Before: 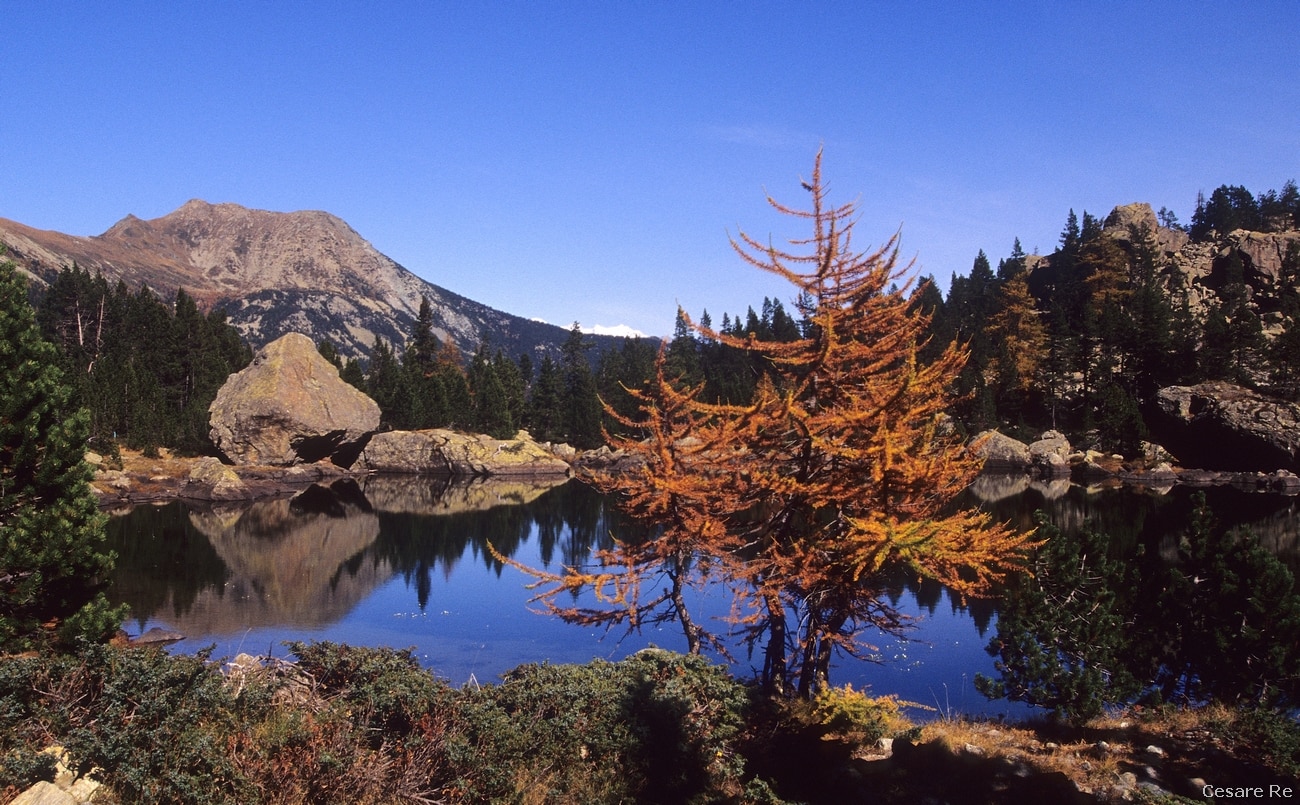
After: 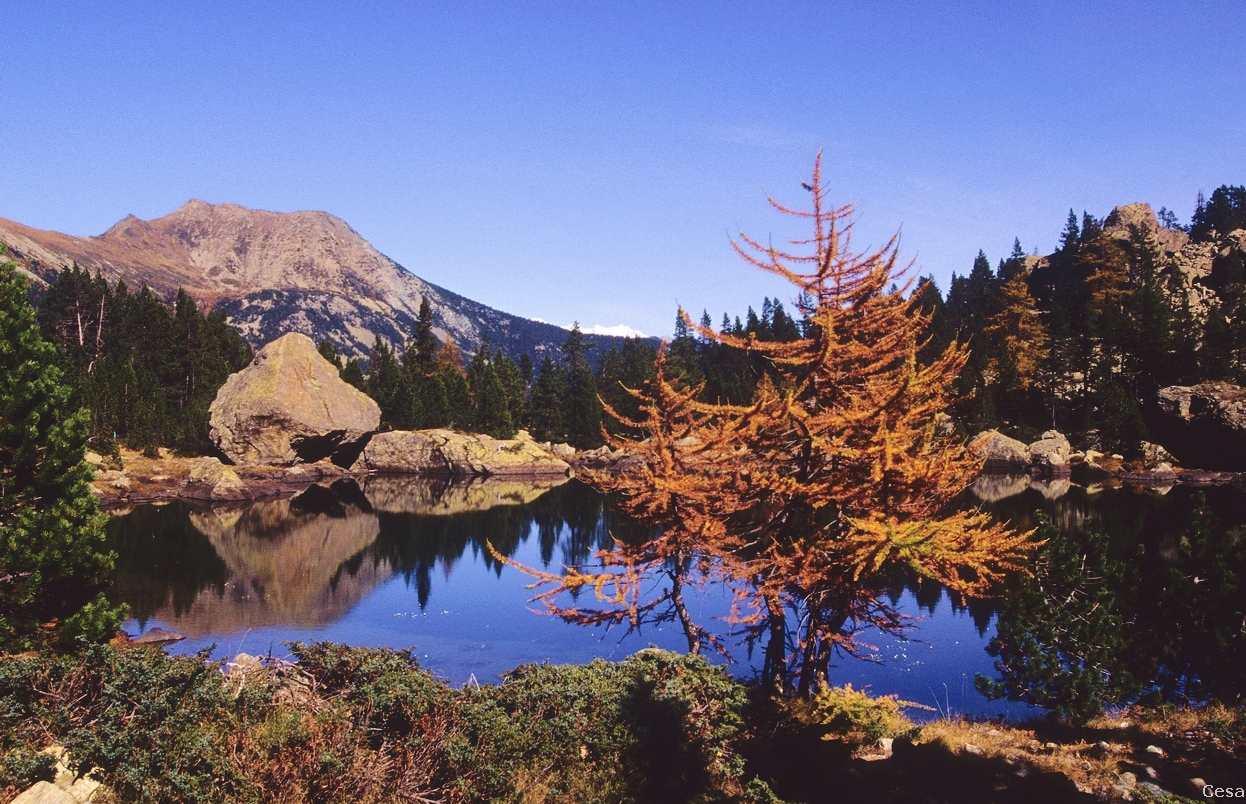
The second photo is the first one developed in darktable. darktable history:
contrast brightness saturation: saturation -0.05
crop: right 4.126%, bottom 0.031%
tone curve: curves: ch0 [(0, 0) (0.003, 0.068) (0.011, 0.079) (0.025, 0.092) (0.044, 0.107) (0.069, 0.121) (0.1, 0.134) (0.136, 0.16) (0.177, 0.198) (0.224, 0.242) (0.277, 0.312) (0.335, 0.384) (0.399, 0.461) (0.468, 0.539) (0.543, 0.622) (0.623, 0.691) (0.709, 0.763) (0.801, 0.833) (0.898, 0.909) (1, 1)], preserve colors none
velvia: strength 45%
